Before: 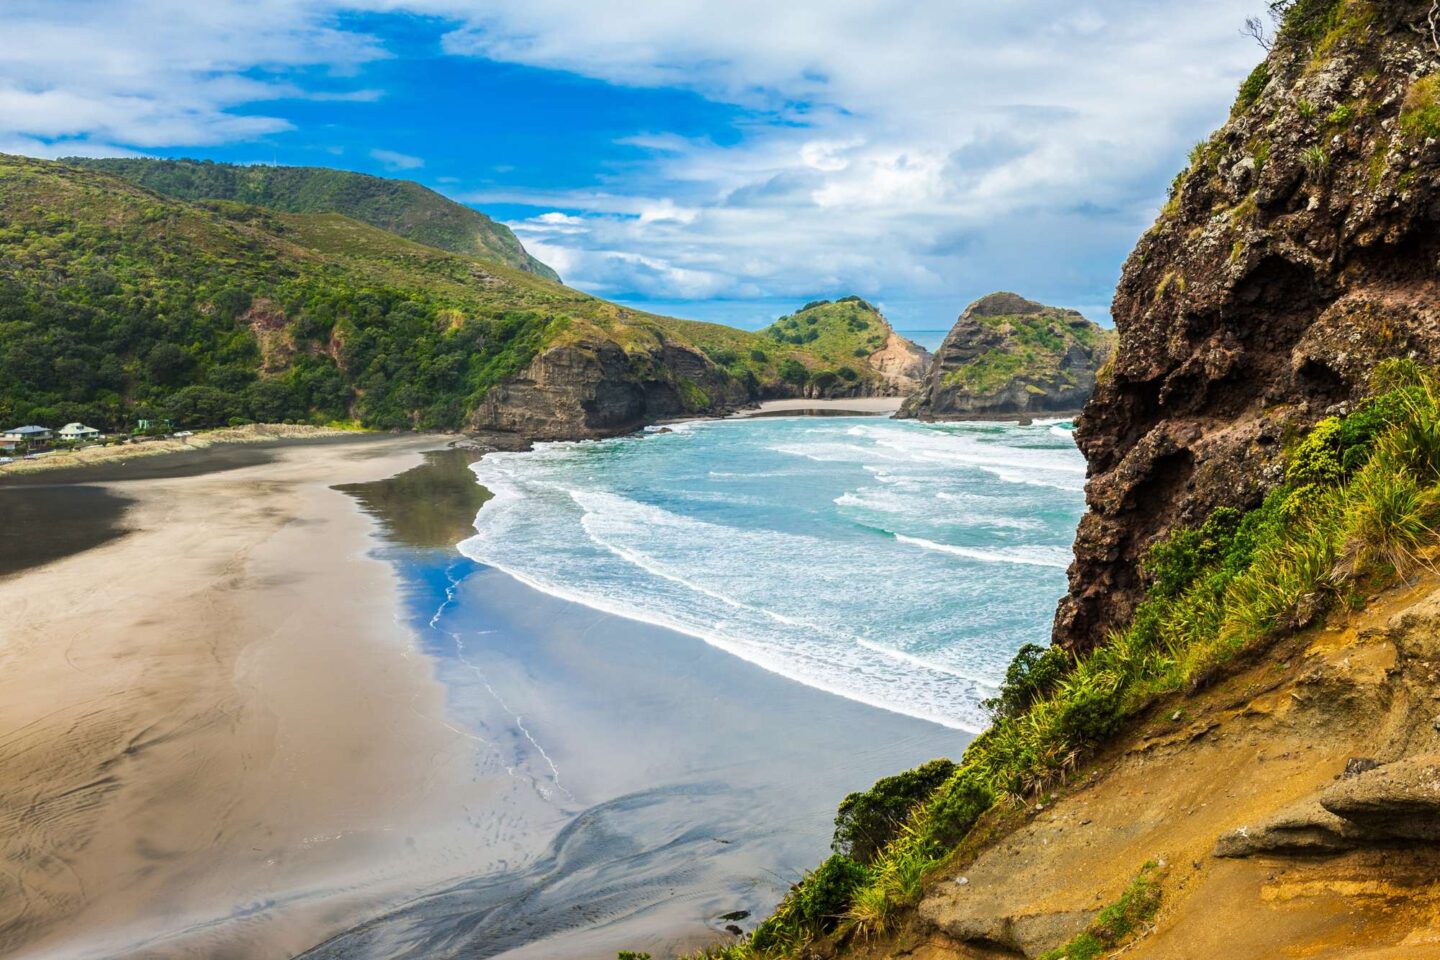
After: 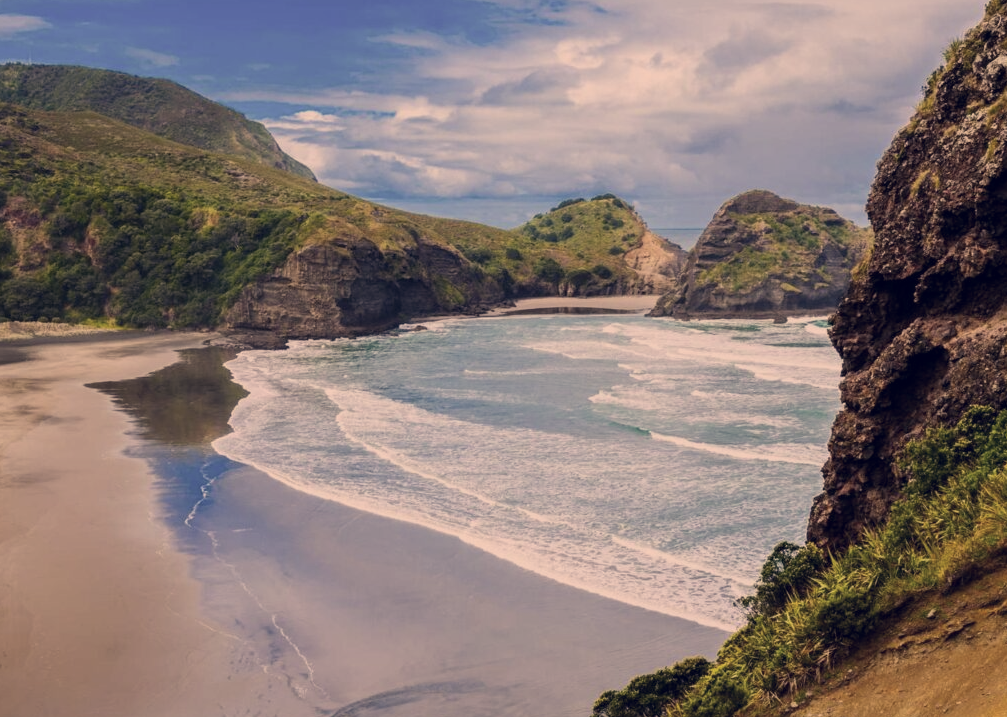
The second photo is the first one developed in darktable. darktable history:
exposure: exposure -0.582 EV, compensate highlight preservation false
crop and rotate: left 17.046%, top 10.659%, right 12.989%, bottom 14.553%
contrast brightness saturation: saturation -0.05
color correction: highlights a* 19.59, highlights b* 27.49, shadows a* 3.46, shadows b* -17.28, saturation 0.73
